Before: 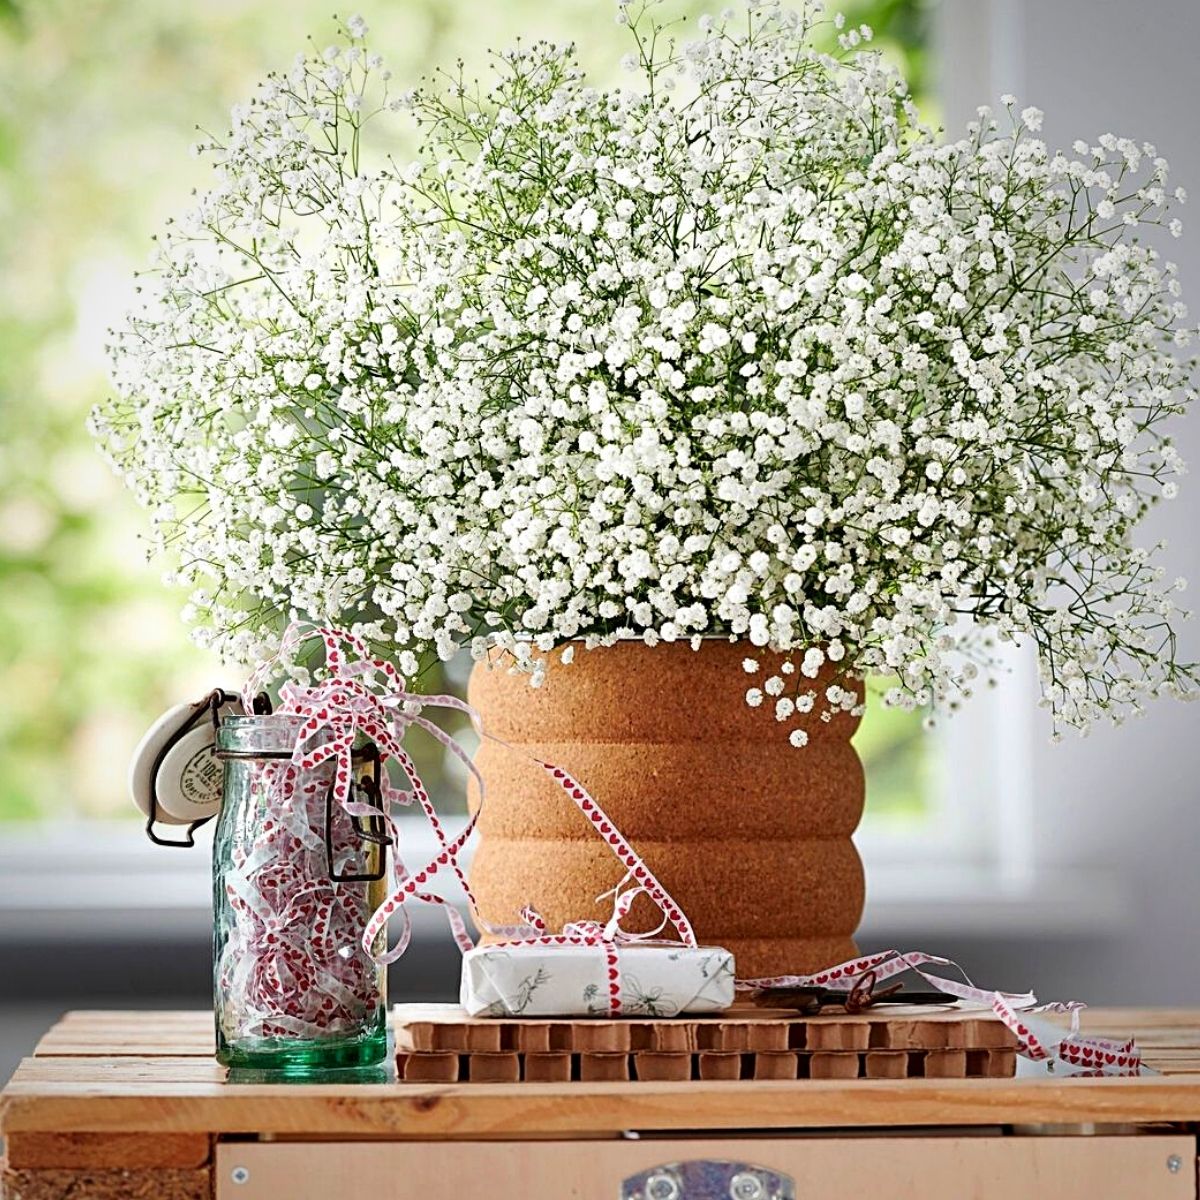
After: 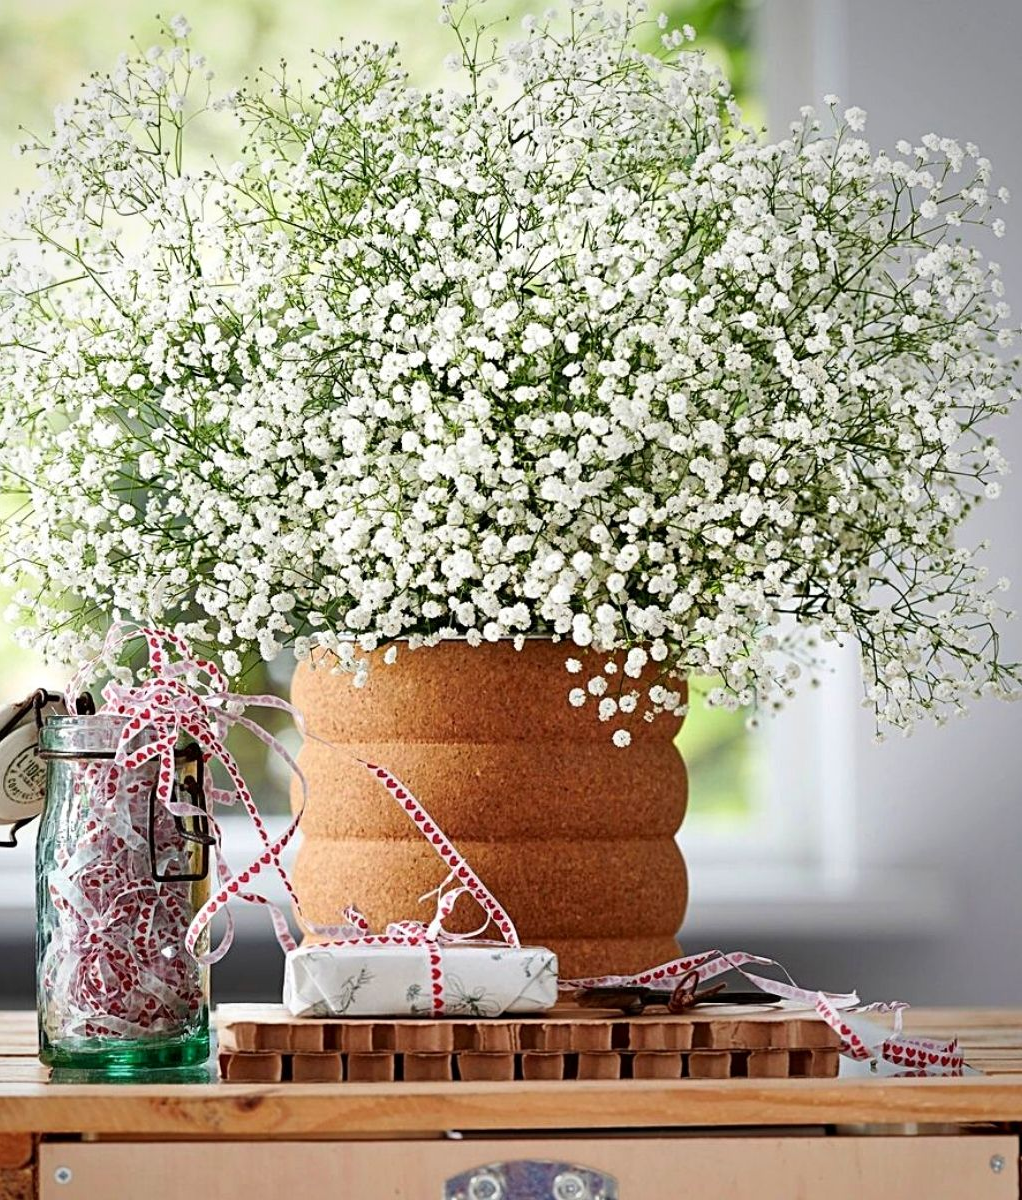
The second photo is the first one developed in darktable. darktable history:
crop and rotate: left 14.772%
